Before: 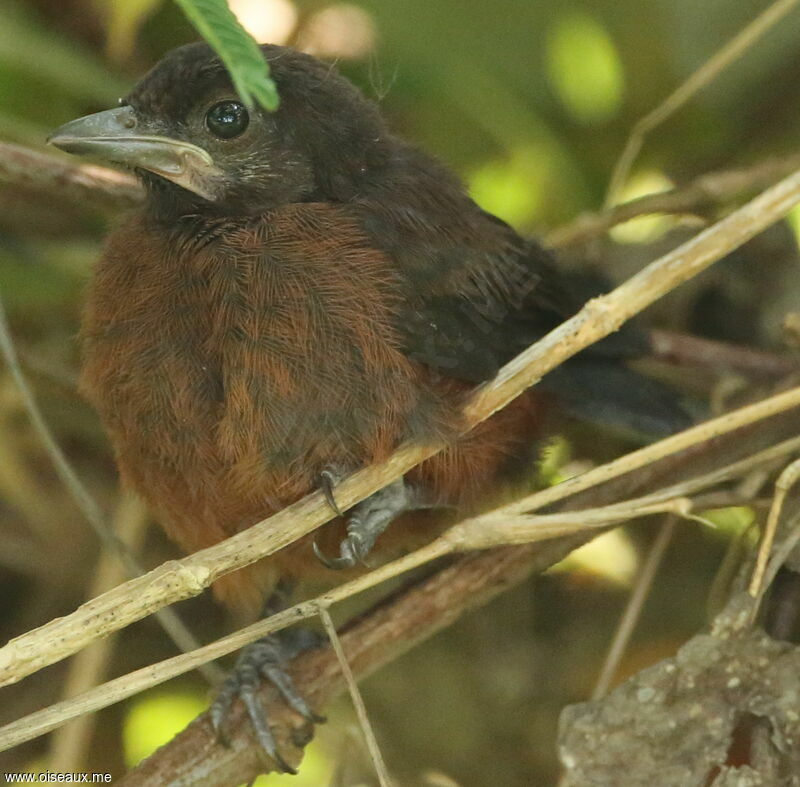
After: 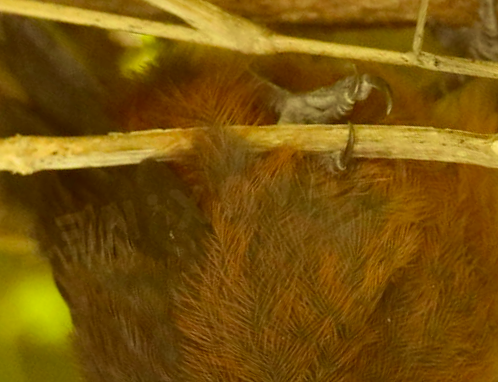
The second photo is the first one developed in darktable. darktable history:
crop and rotate: angle 148.19°, left 9.151%, top 15.606%, right 4.495%, bottom 17.038%
velvia: on, module defaults
color correction: highlights a* 0.977, highlights b* 24.4, shadows a* 15.27, shadows b* 24.78
